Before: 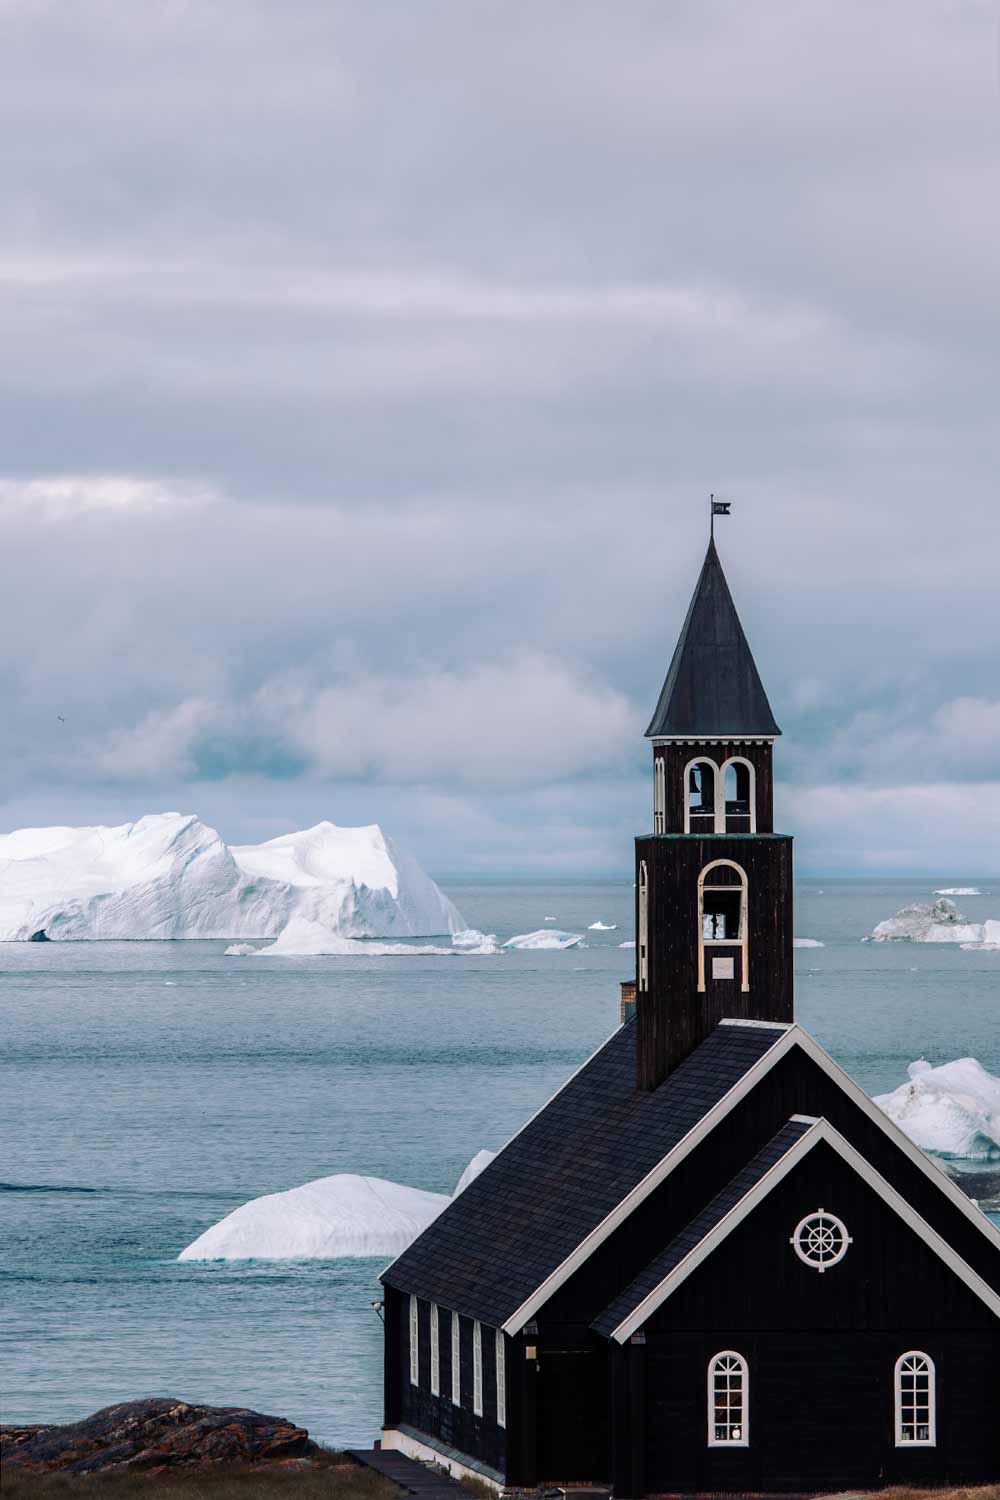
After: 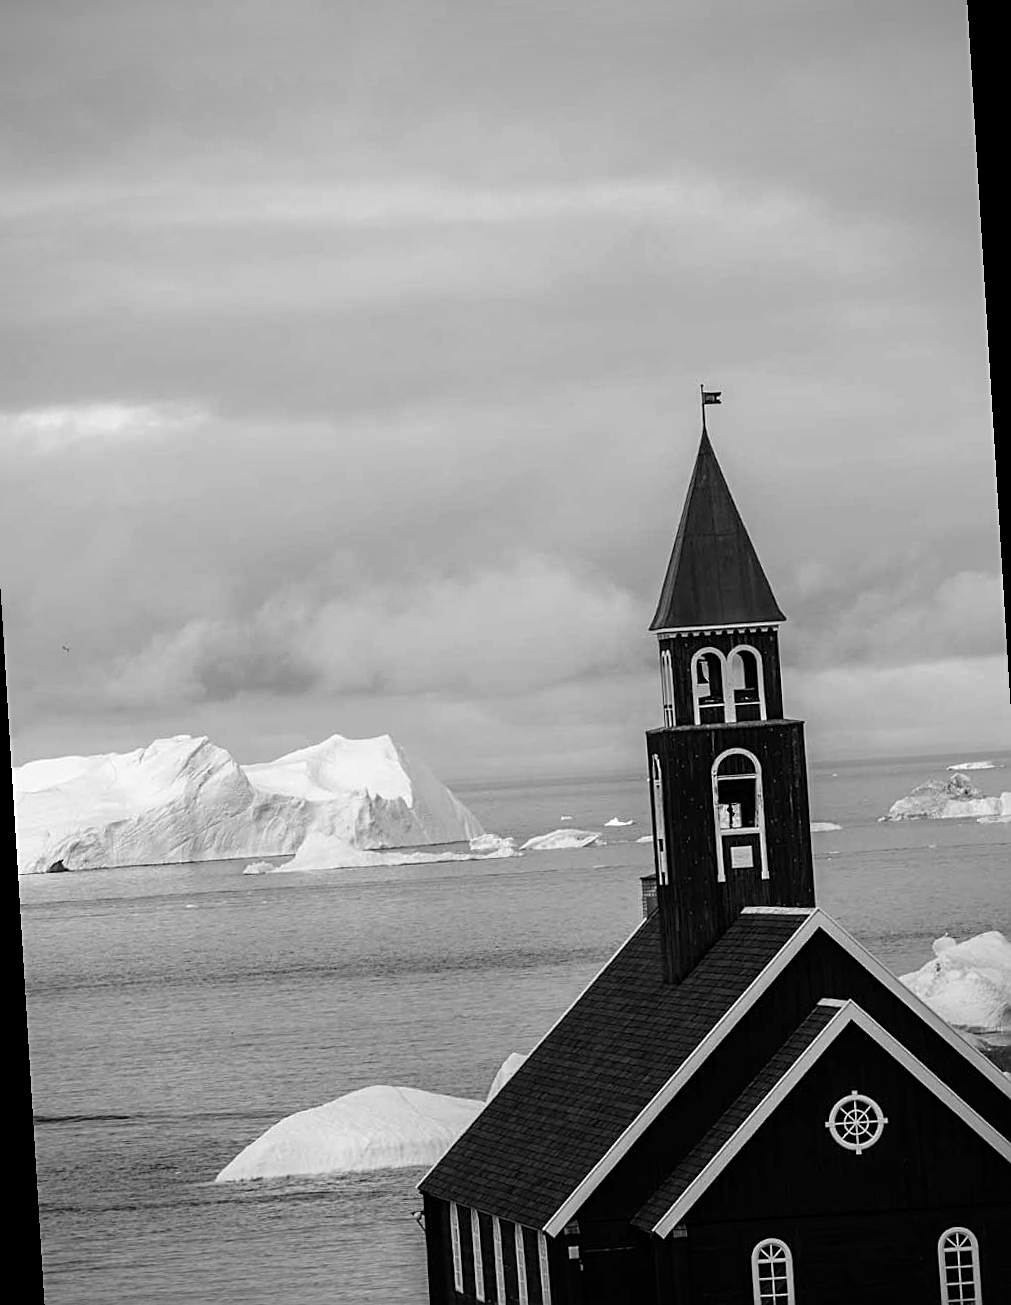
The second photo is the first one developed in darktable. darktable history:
sharpen: on, module defaults
rotate and perspective: rotation -3.52°, crop left 0.036, crop right 0.964, crop top 0.081, crop bottom 0.919
color balance: input saturation 80.07%
monochrome: on, module defaults
vignetting: saturation 0, unbound false
